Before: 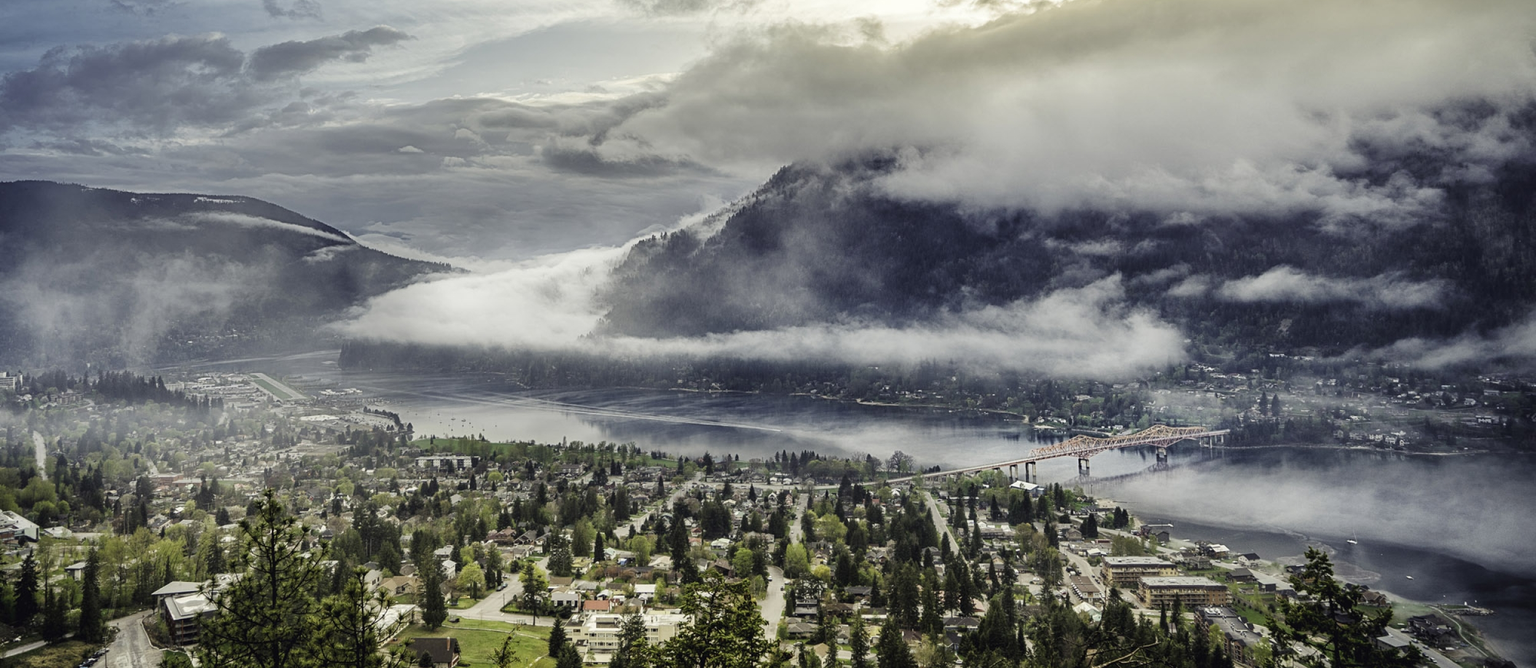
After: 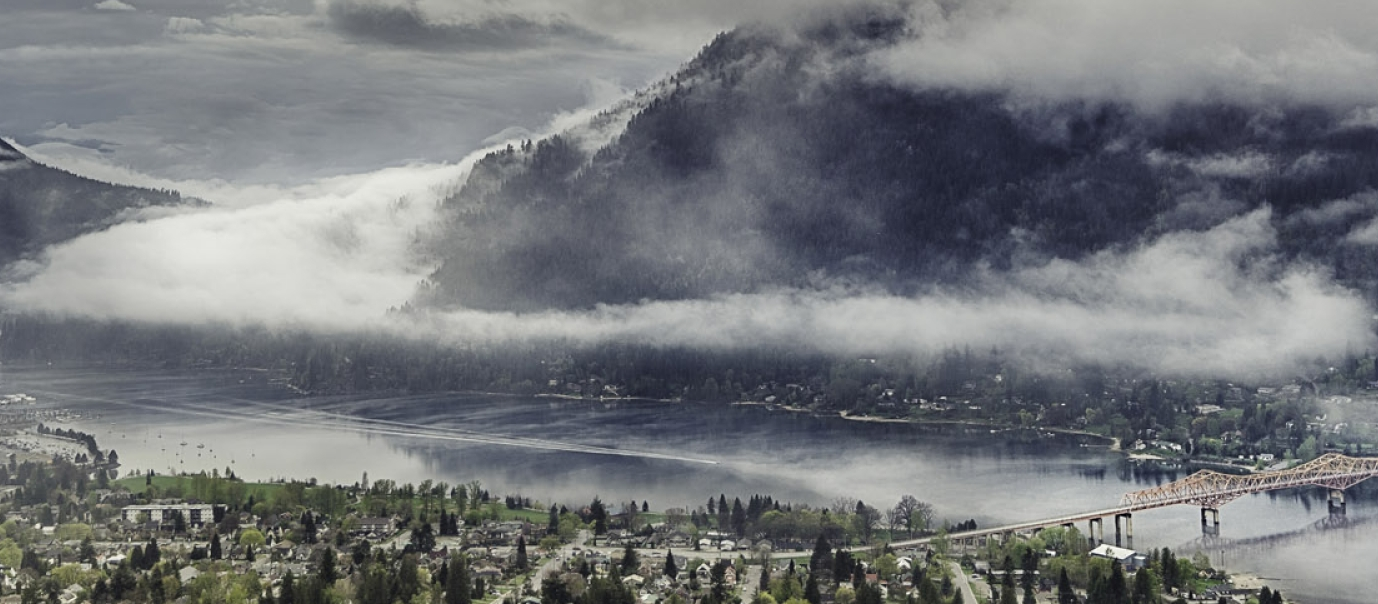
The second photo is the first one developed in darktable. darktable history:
crop and rotate: left 22.177%, top 21.98%, right 22.688%, bottom 22.399%
